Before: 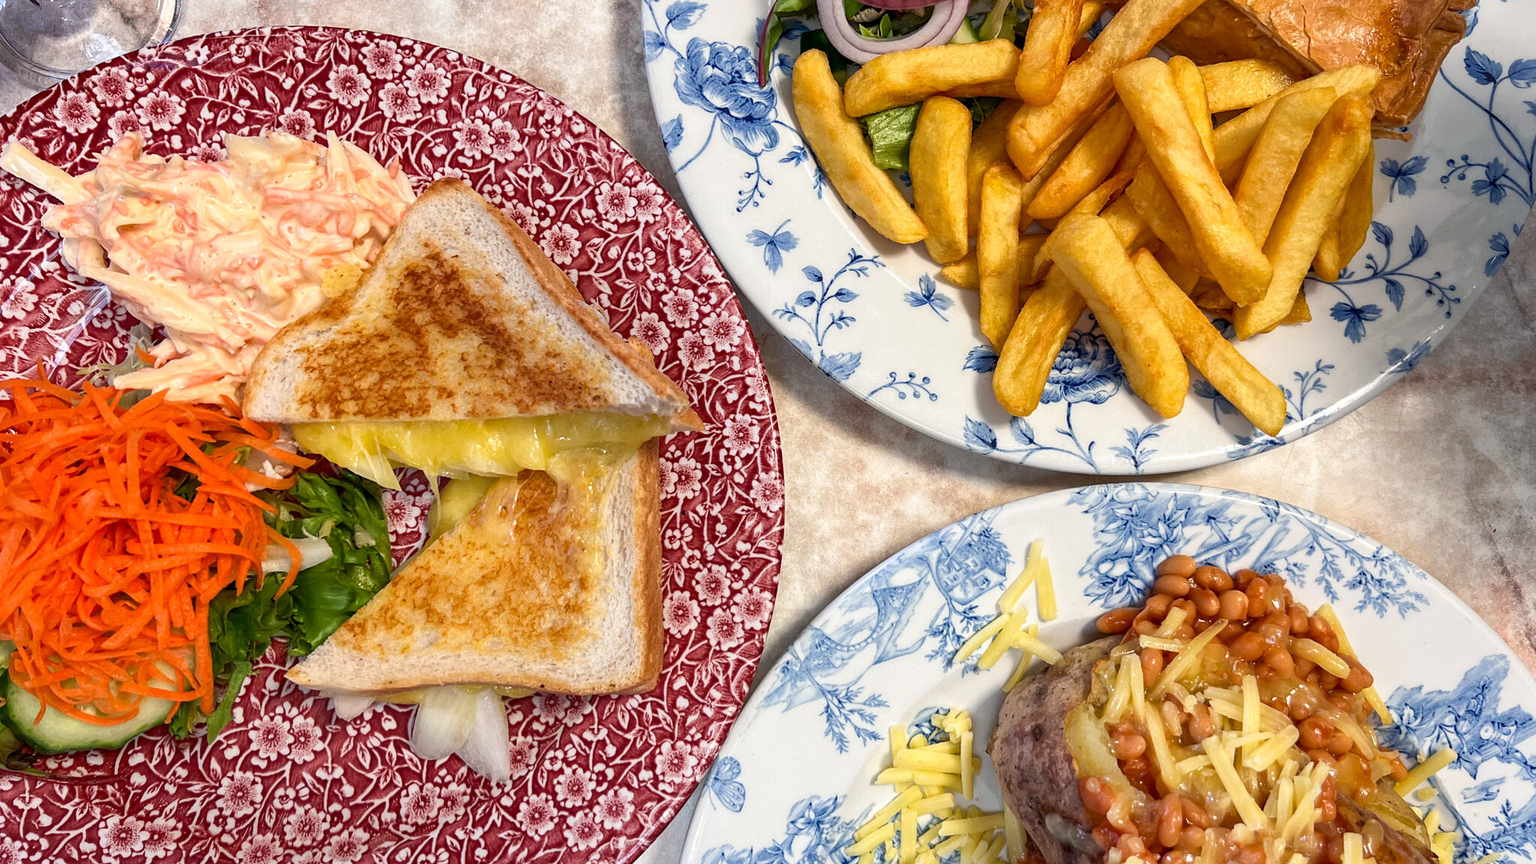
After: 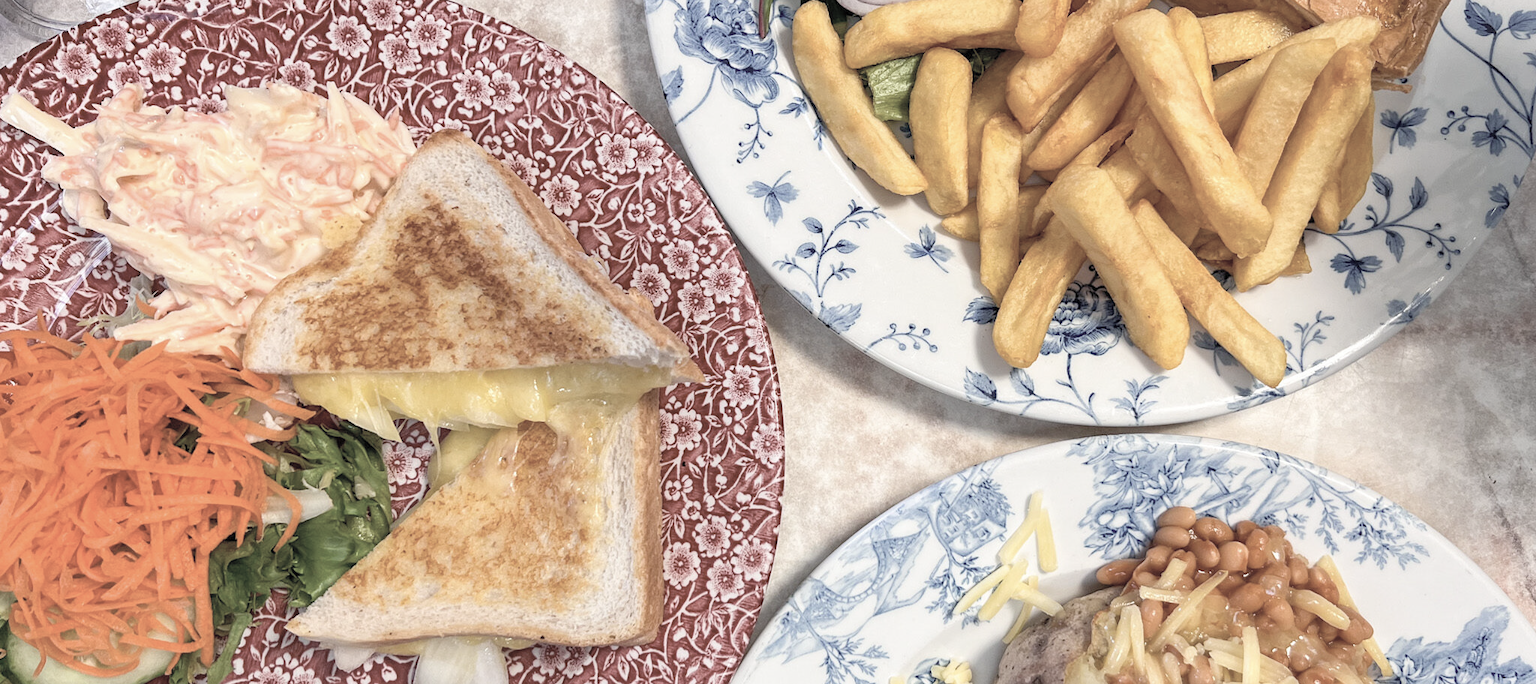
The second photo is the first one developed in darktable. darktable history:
contrast brightness saturation: brightness 0.188, saturation -0.488
crop and rotate: top 5.661%, bottom 15%
